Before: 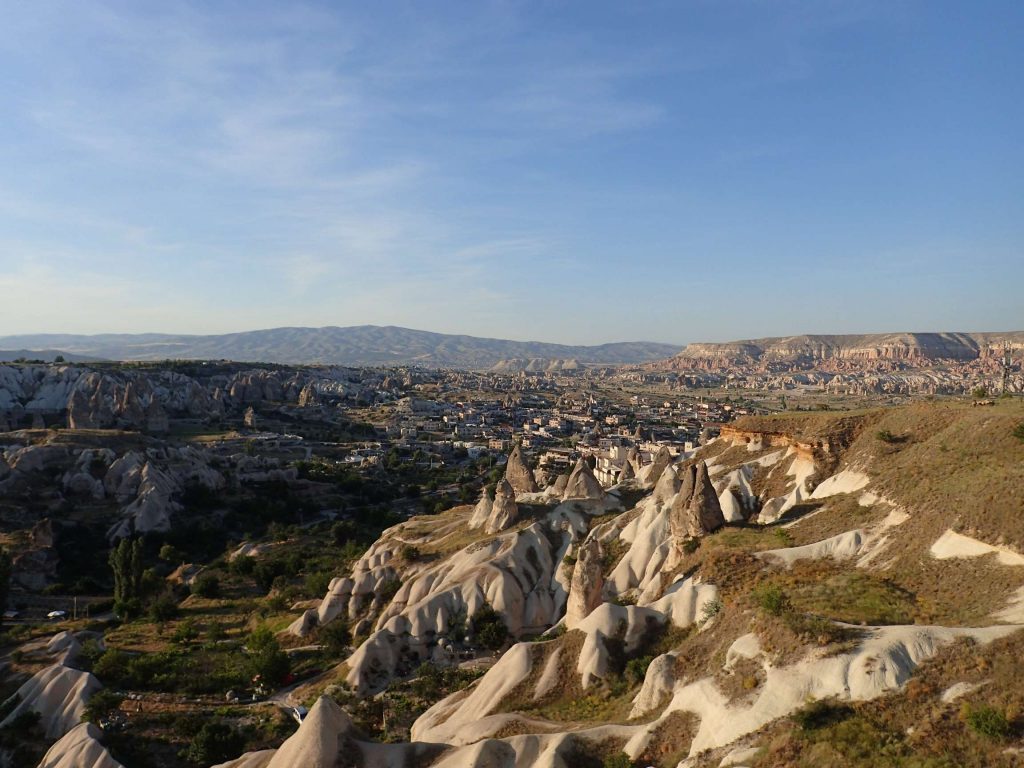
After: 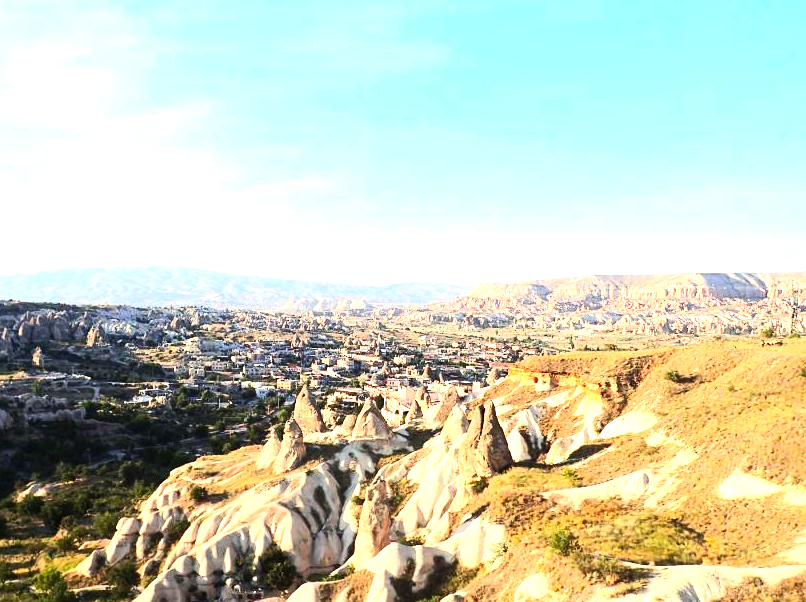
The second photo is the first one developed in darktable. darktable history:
tone equalizer: -8 EV -0.789 EV, -7 EV -0.669 EV, -6 EV -0.604 EV, -5 EV -0.385 EV, -3 EV 0.399 EV, -2 EV 0.6 EV, -1 EV 0.695 EV, +0 EV 0.766 EV, edges refinement/feathering 500, mask exposure compensation -1.57 EV, preserve details no
crop and rotate: left 20.78%, top 7.87%, right 0.447%, bottom 13.621%
exposure: black level correction 0.001, exposure 1.399 EV, compensate highlight preservation false
contrast brightness saturation: contrast 0.204, brightness 0.162, saturation 0.228
